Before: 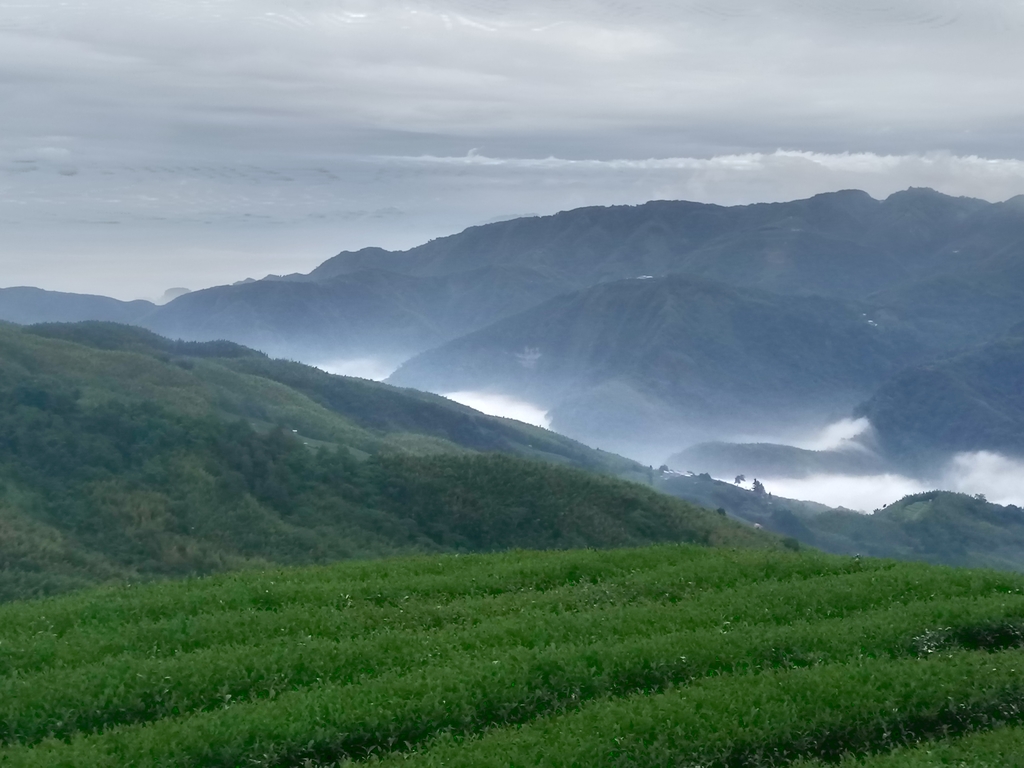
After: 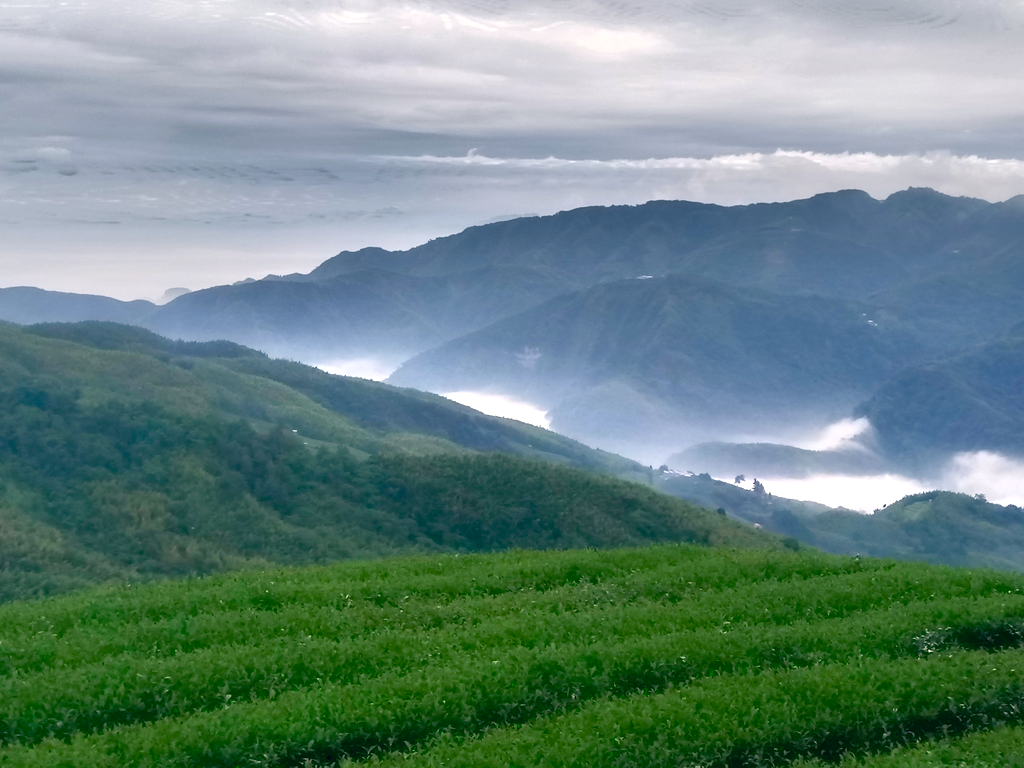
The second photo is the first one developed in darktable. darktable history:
exposure: black level correction 0.005, exposure 0.409 EV, compensate highlight preservation false
color correction: highlights a* 5.37, highlights b* 5.3, shadows a* -4.61, shadows b* -5.15
shadows and highlights: radius 107.78, shadows 23.74, highlights -59.59, low approximation 0.01, soften with gaussian
color balance rgb: perceptual saturation grading › global saturation 3.468%, global vibrance 20%
